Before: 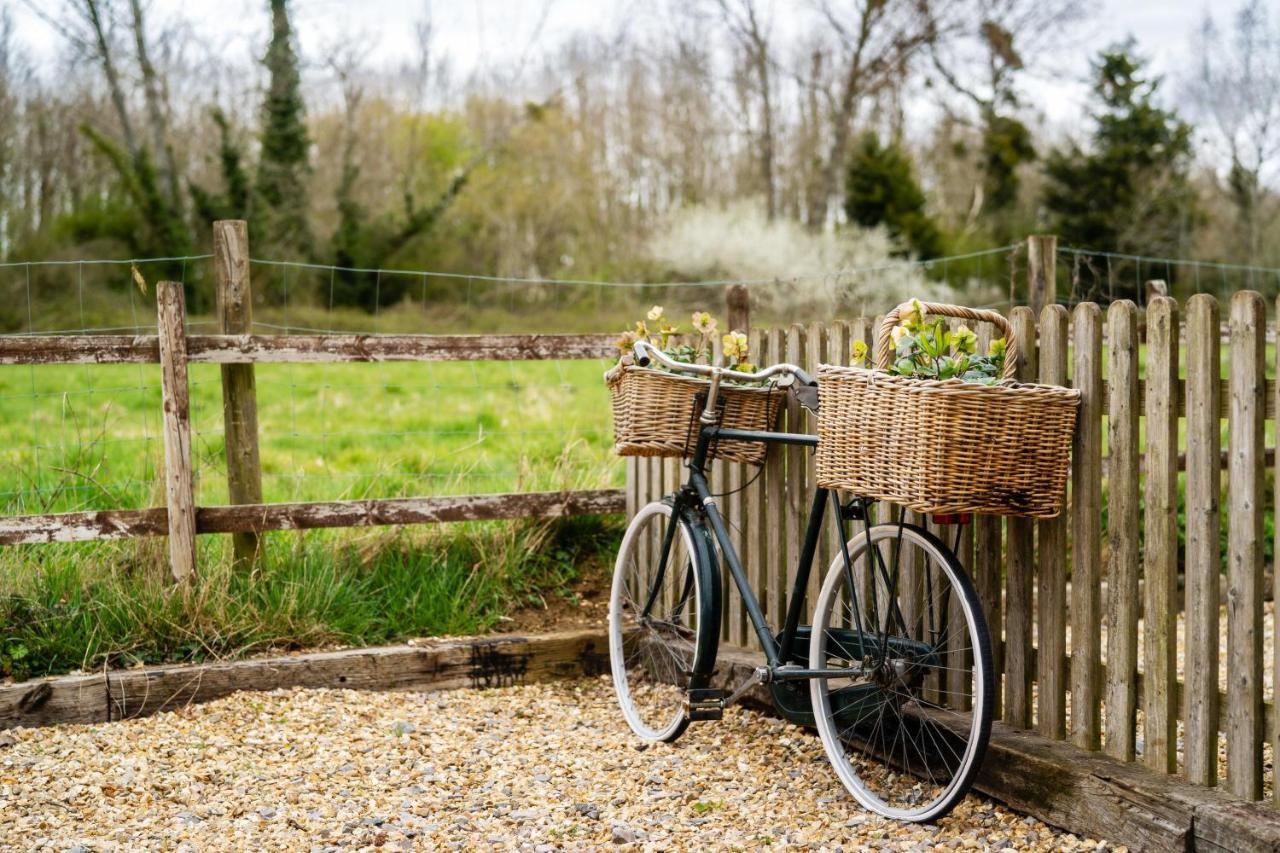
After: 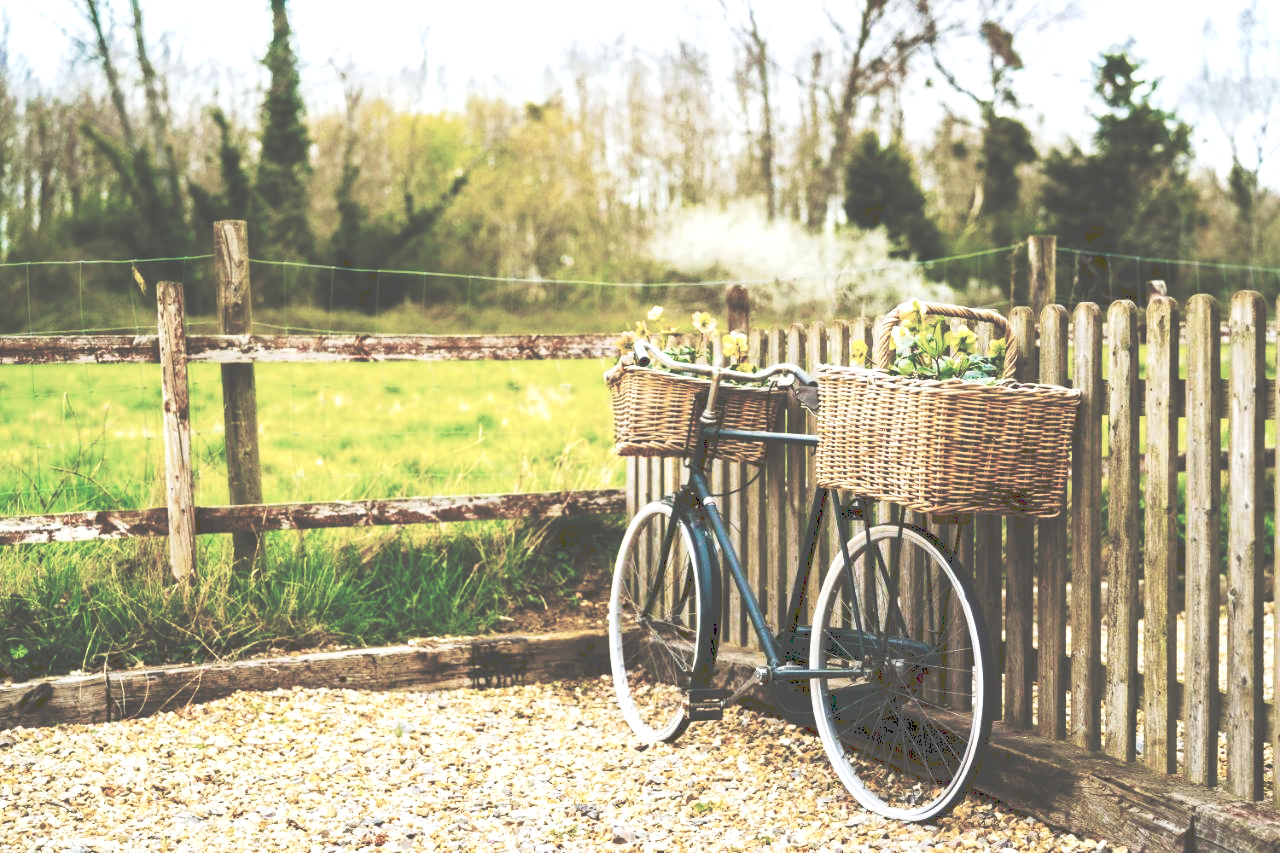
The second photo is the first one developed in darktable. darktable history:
white balance: red 0.978, blue 0.999
color zones: curves: ch0 [(0, 0.559) (0.153, 0.551) (0.229, 0.5) (0.429, 0.5) (0.571, 0.5) (0.714, 0.5) (0.857, 0.5) (1, 0.559)]; ch1 [(0, 0.417) (0.112, 0.336) (0.213, 0.26) (0.429, 0.34) (0.571, 0.35) (0.683, 0.331) (0.857, 0.344) (1, 0.417)]
color balance rgb: linear chroma grading › global chroma 25%, perceptual saturation grading › global saturation 45%, perceptual saturation grading › highlights -50%, perceptual saturation grading › shadows 30%, perceptual brilliance grading › global brilliance 18%, global vibrance 40%
tone curve: curves: ch0 [(0, 0) (0.003, 0.319) (0.011, 0.319) (0.025, 0.323) (0.044, 0.323) (0.069, 0.327) (0.1, 0.33) (0.136, 0.338) (0.177, 0.348) (0.224, 0.361) (0.277, 0.374) (0.335, 0.398) (0.399, 0.444) (0.468, 0.516) (0.543, 0.595) (0.623, 0.694) (0.709, 0.793) (0.801, 0.883) (0.898, 0.942) (1, 1)], preserve colors none
